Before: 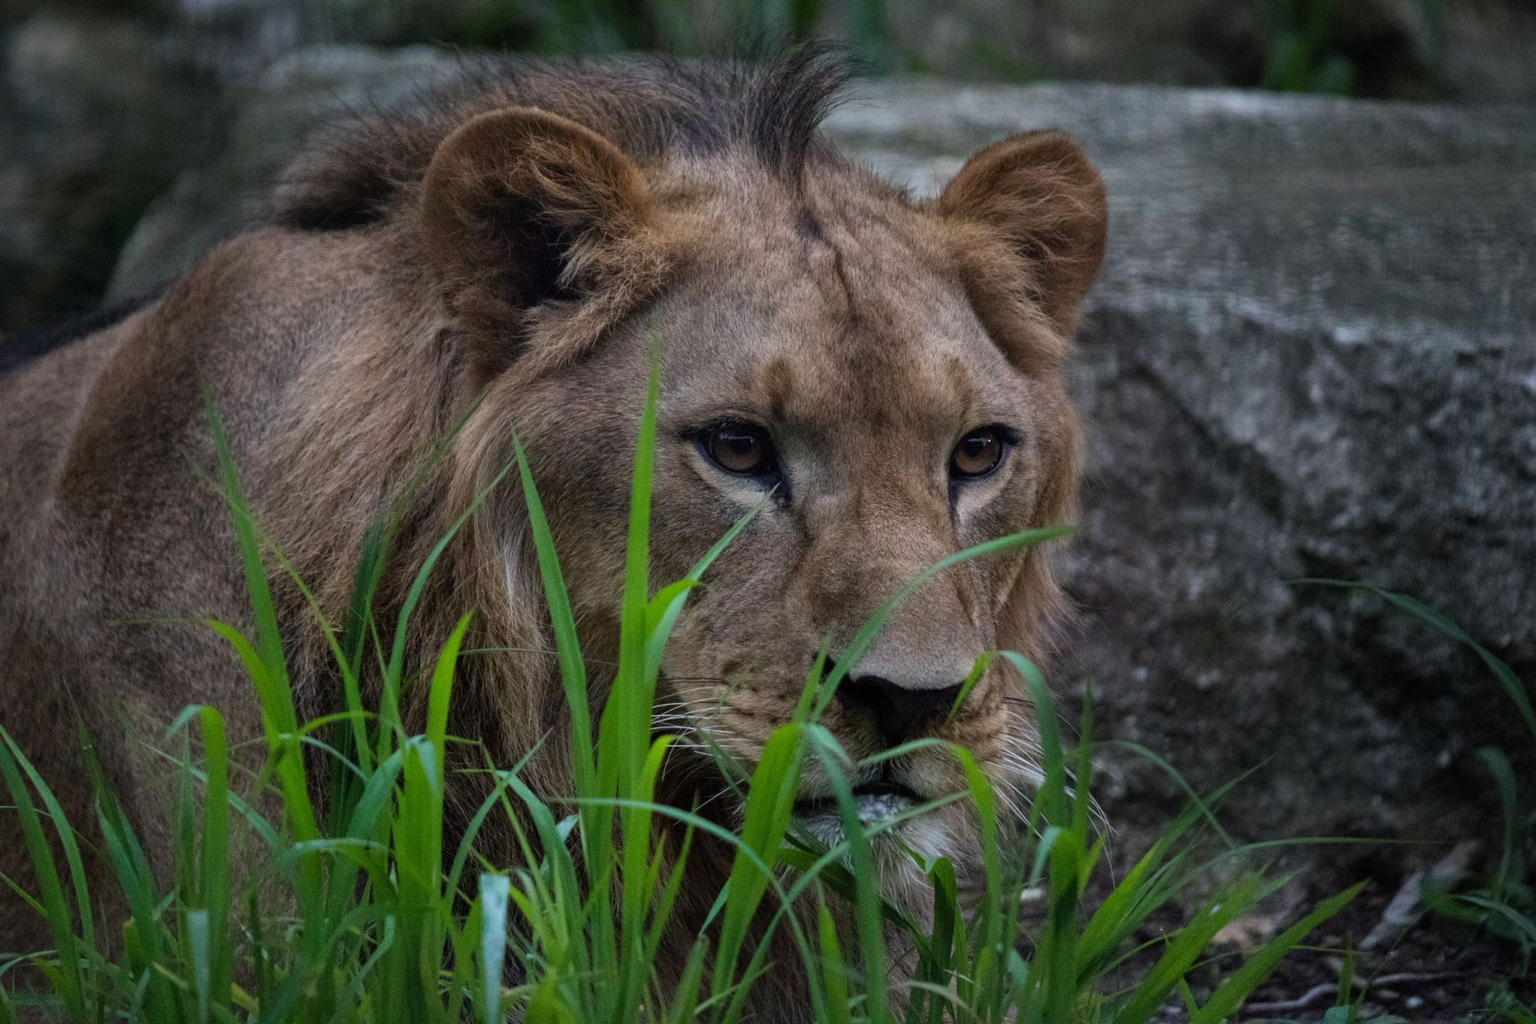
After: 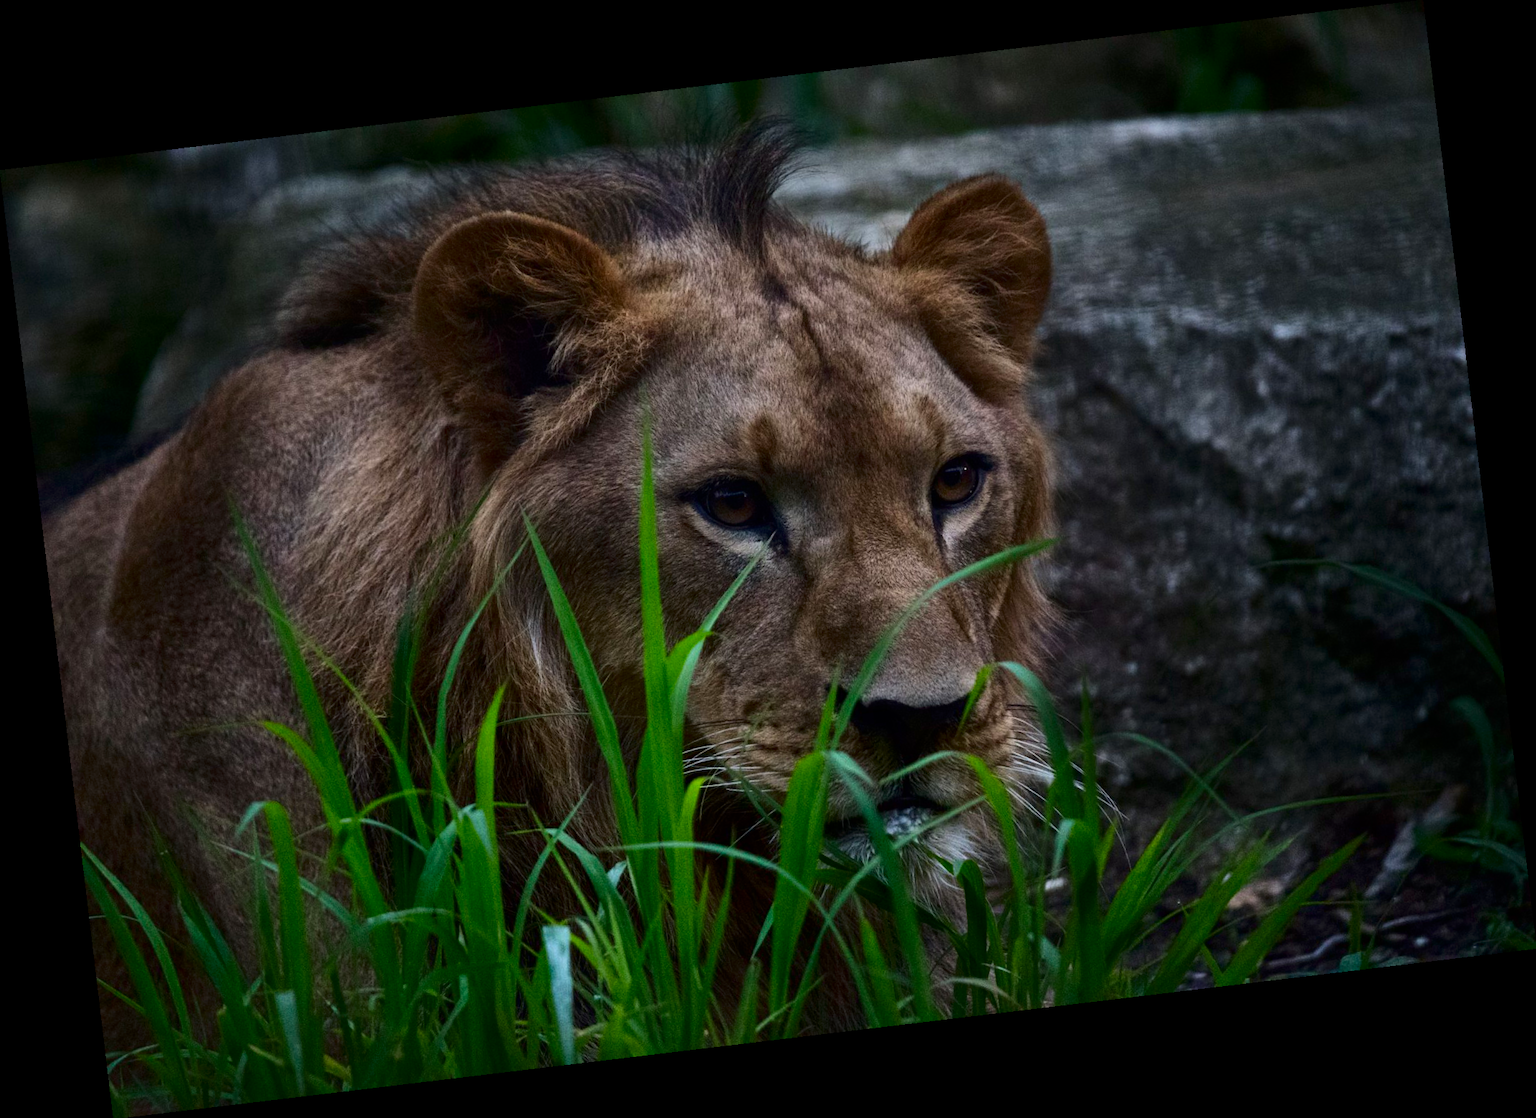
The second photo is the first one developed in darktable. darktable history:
contrast brightness saturation: contrast 0.21, brightness -0.11, saturation 0.21
rotate and perspective: rotation -6.83°, automatic cropping off
